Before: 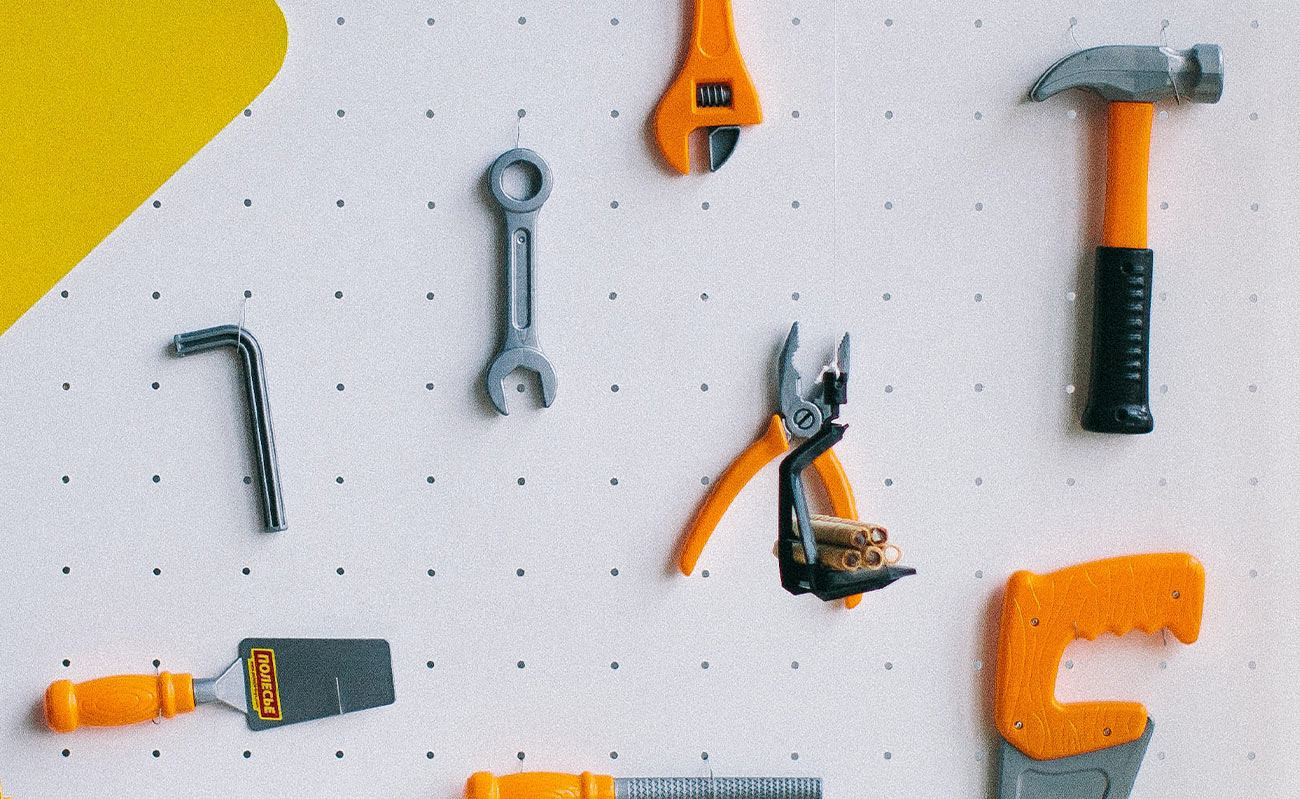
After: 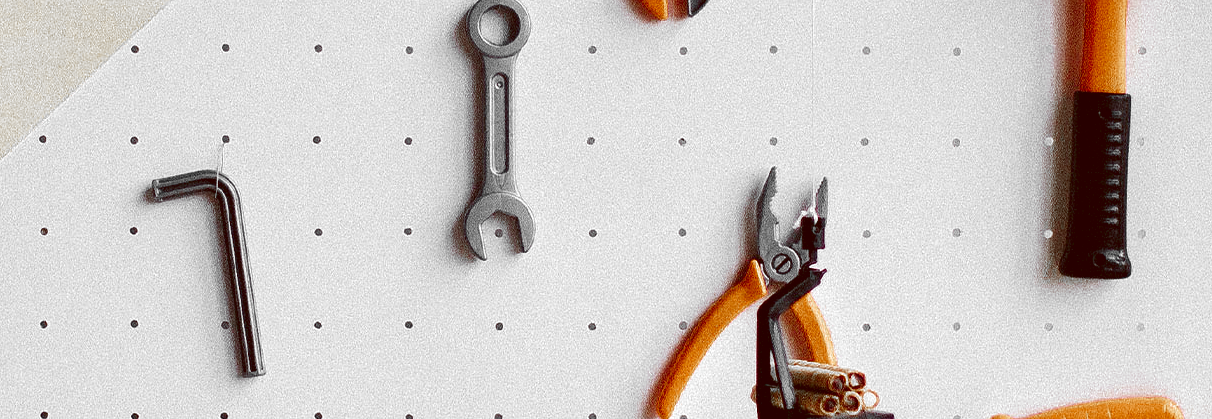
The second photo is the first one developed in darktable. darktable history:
color zones: curves: ch0 [(0, 0.497) (0.096, 0.361) (0.221, 0.538) (0.429, 0.5) (0.571, 0.5) (0.714, 0.5) (0.857, 0.5) (1, 0.497)]; ch1 [(0, 0.5) (0.143, 0.5) (0.257, -0.002) (0.429, 0.04) (0.571, -0.001) (0.714, -0.015) (0.857, 0.024) (1, 0.5)]
crop: left 1.764%, top 19.423%, right 4.996%, bottom 28.099%
color correction: highlights a* -6.96, highlights b* -0.207, shadows a* 20.51, shadows b* 11.1
color balance rgb: power › luminance -14.83%, highlights gain › luminance 14.949%, perceptual saturation grading › global saturation 19.741%, global vibrance 20%
